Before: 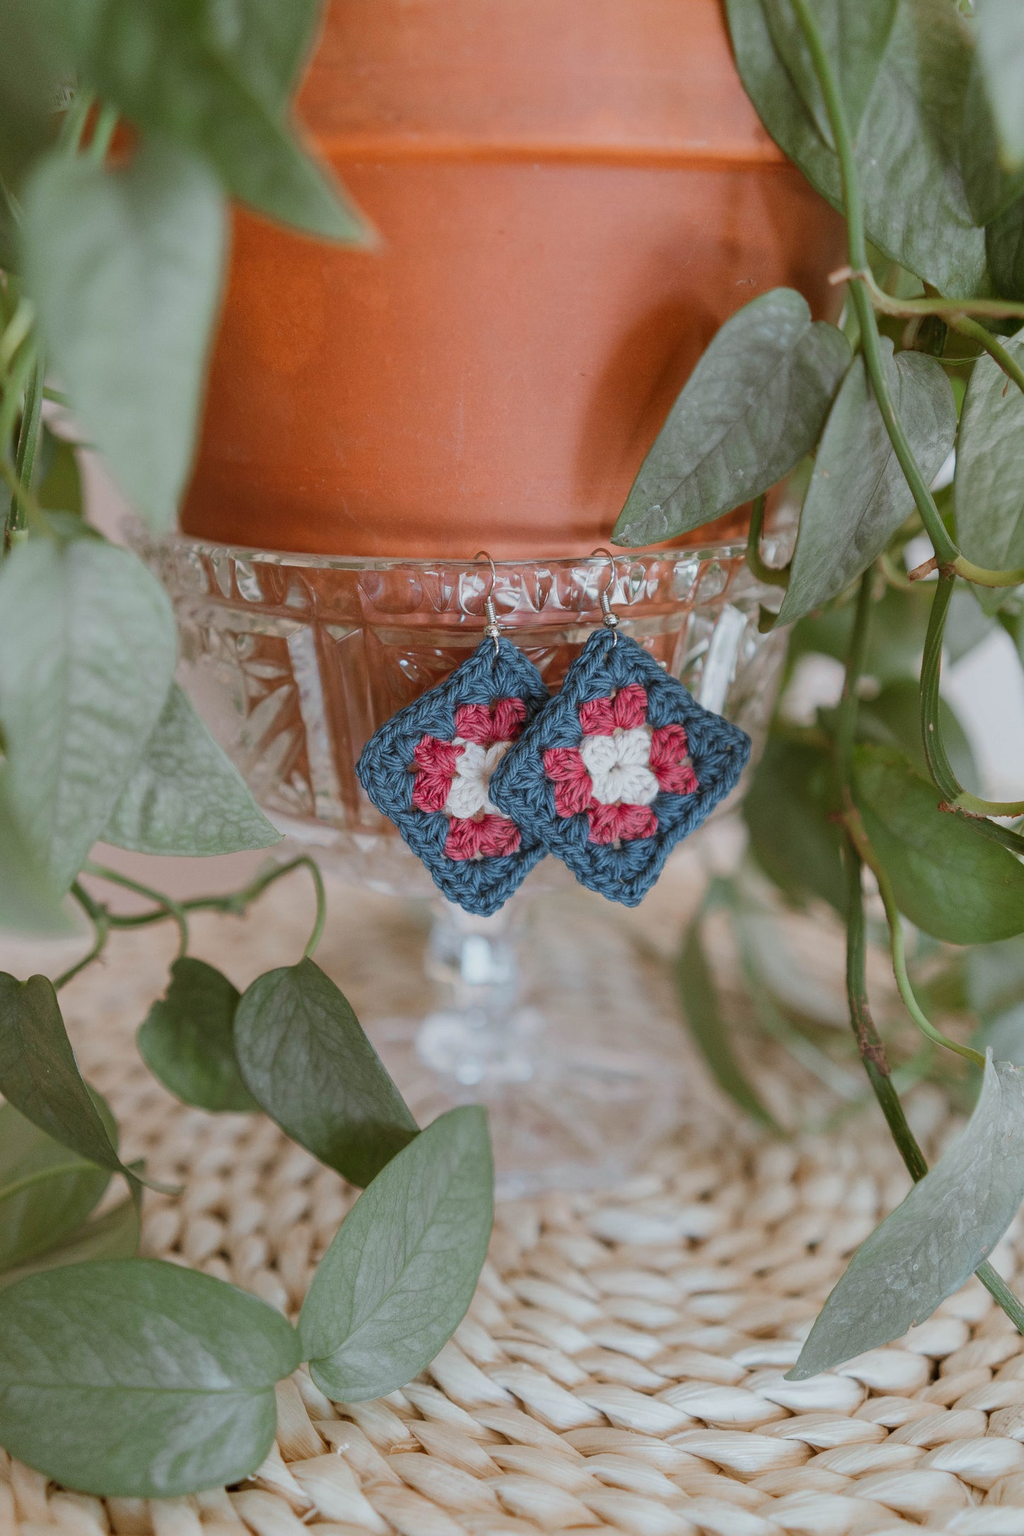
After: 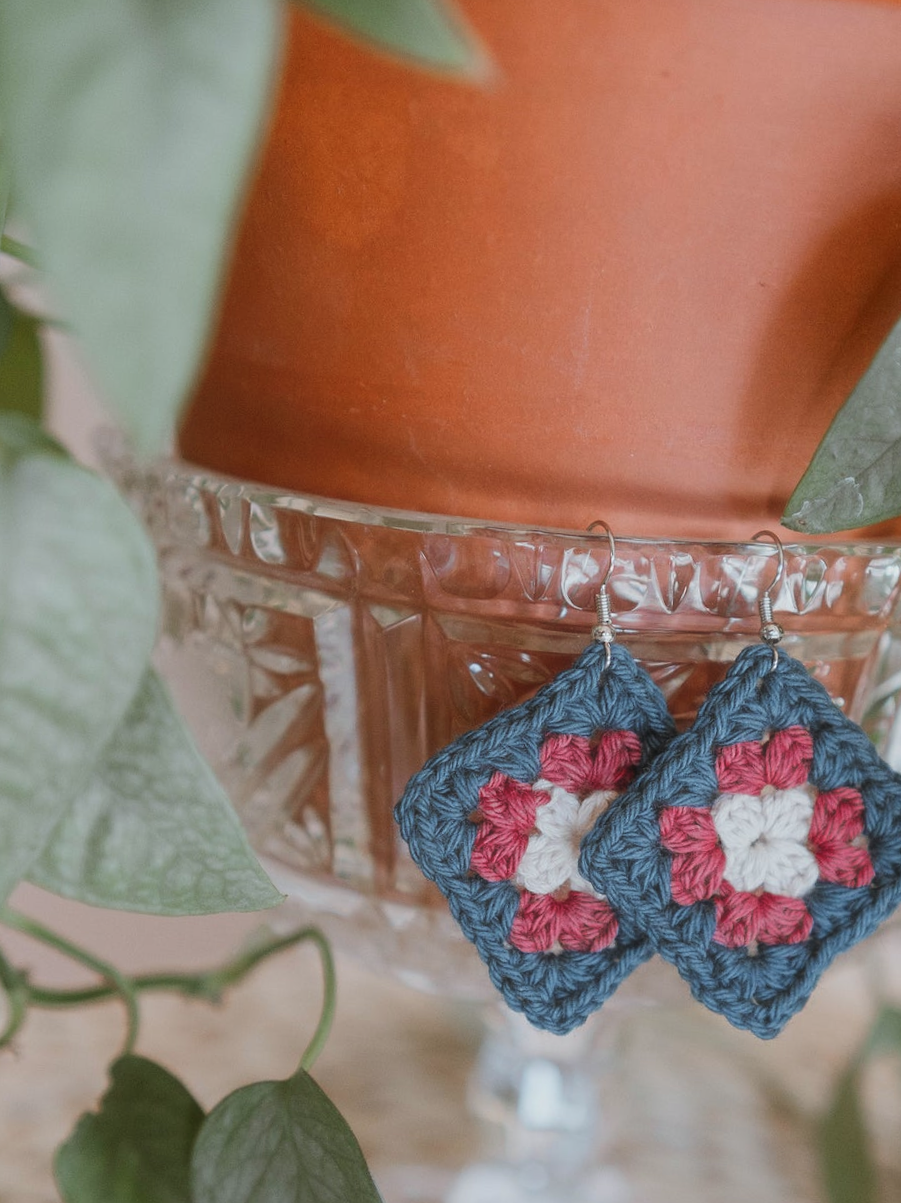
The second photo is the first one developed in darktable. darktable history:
crop and rotate: angle -4.99°, left 2.122%, top 6.945%, right 27.566%, bottom 30.519%
shadows and highlights: shadows -24.28, highlights 49.77, soften with gaussian
haze removal: strength -0.1, adaptive false
